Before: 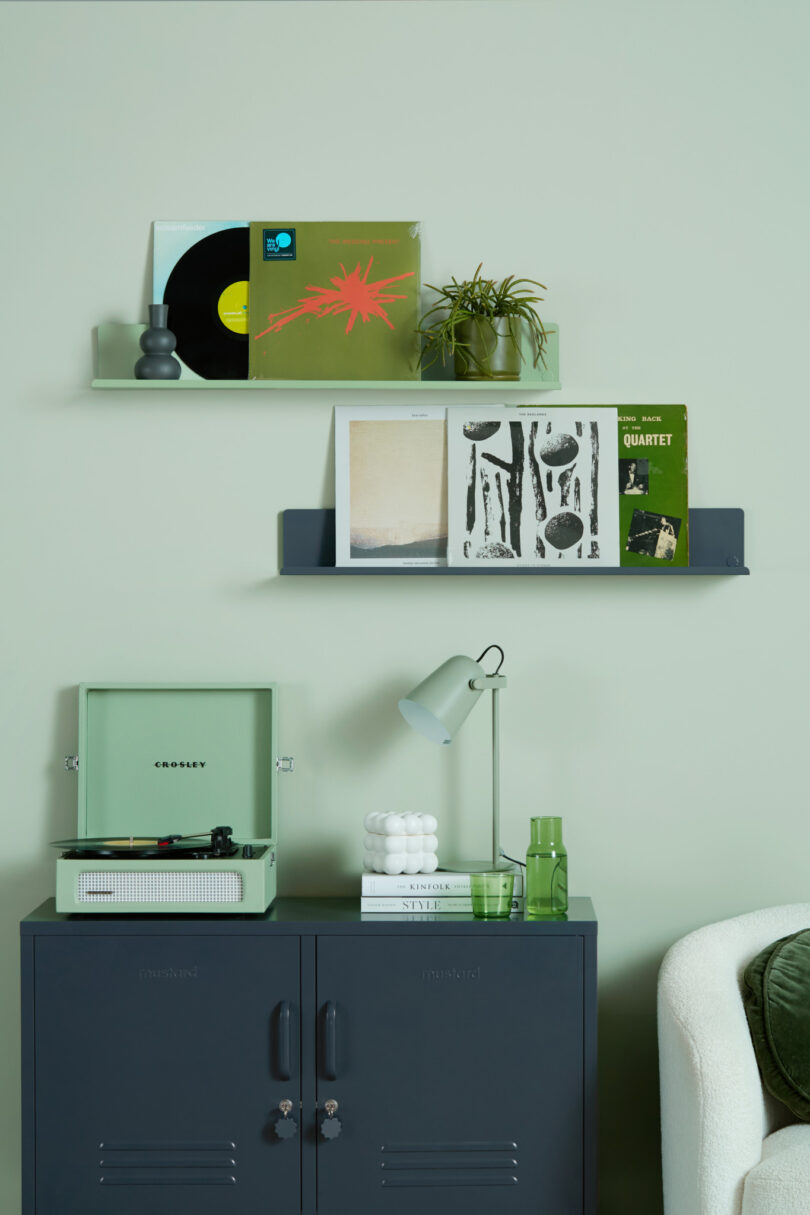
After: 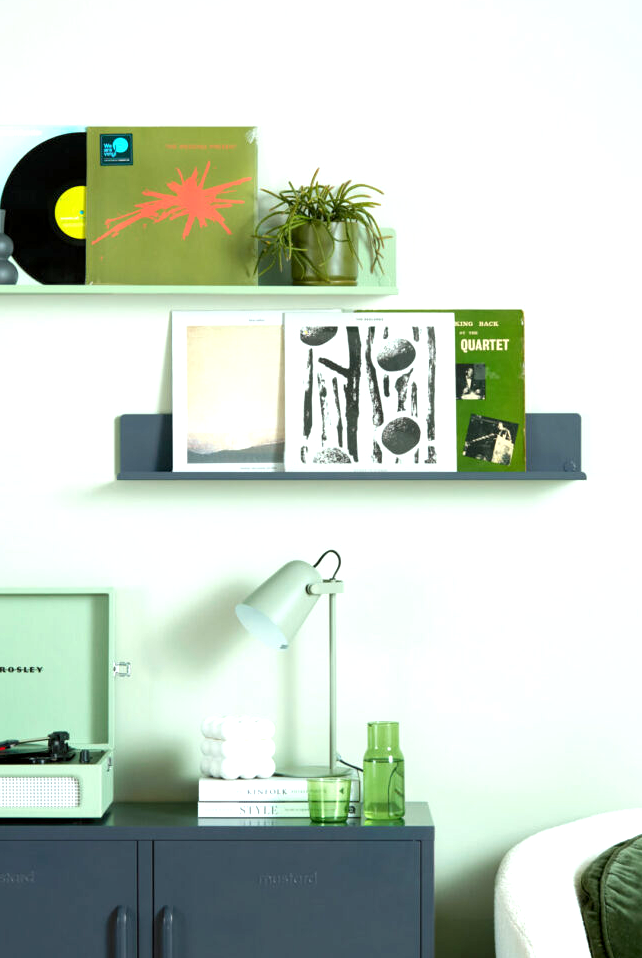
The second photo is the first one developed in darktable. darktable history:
exposure: black level correction 0.001, exposure 0.965 EV, compensate exposure bias true, compensate highlight preservation false
local contrast: highlights 100%, shadows 100%, detail 119%, midtone range 0.2
crop and rotate: left 20.246%, top 7.846%, right 0.372%, bottom 13.296%
